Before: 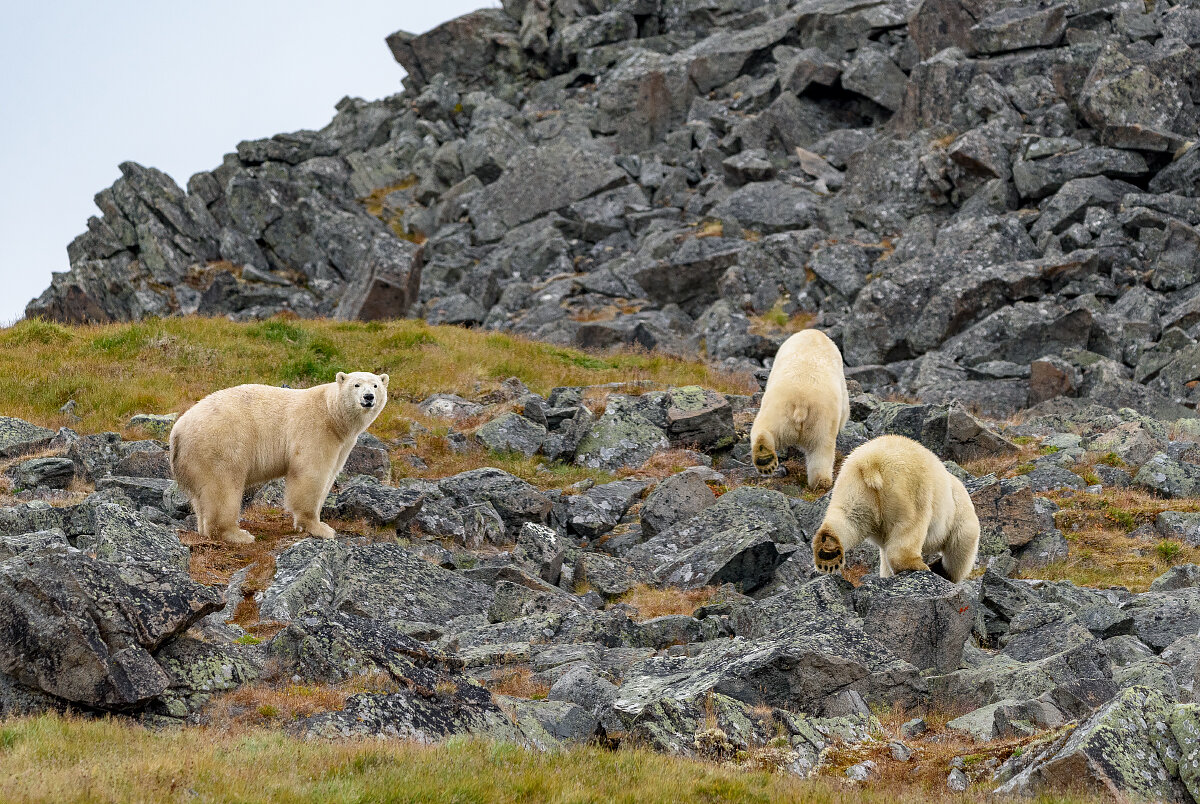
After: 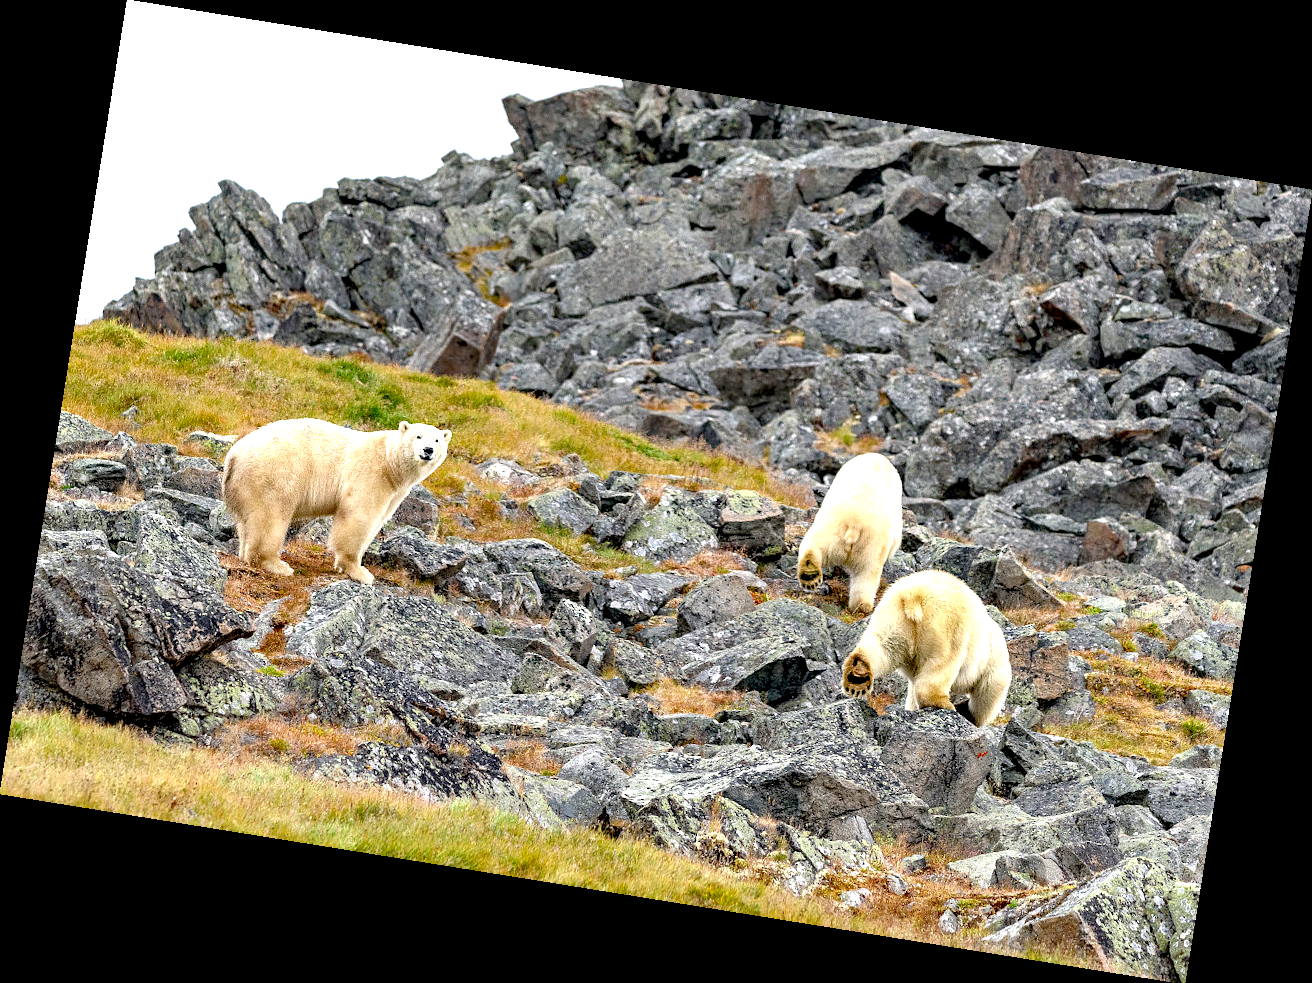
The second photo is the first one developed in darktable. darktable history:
rotate and perspective: rotation 9.12°, automatic cropping off
exposure: black level correction 0.01, exposure 1 EV, compensate highlight preservation false
